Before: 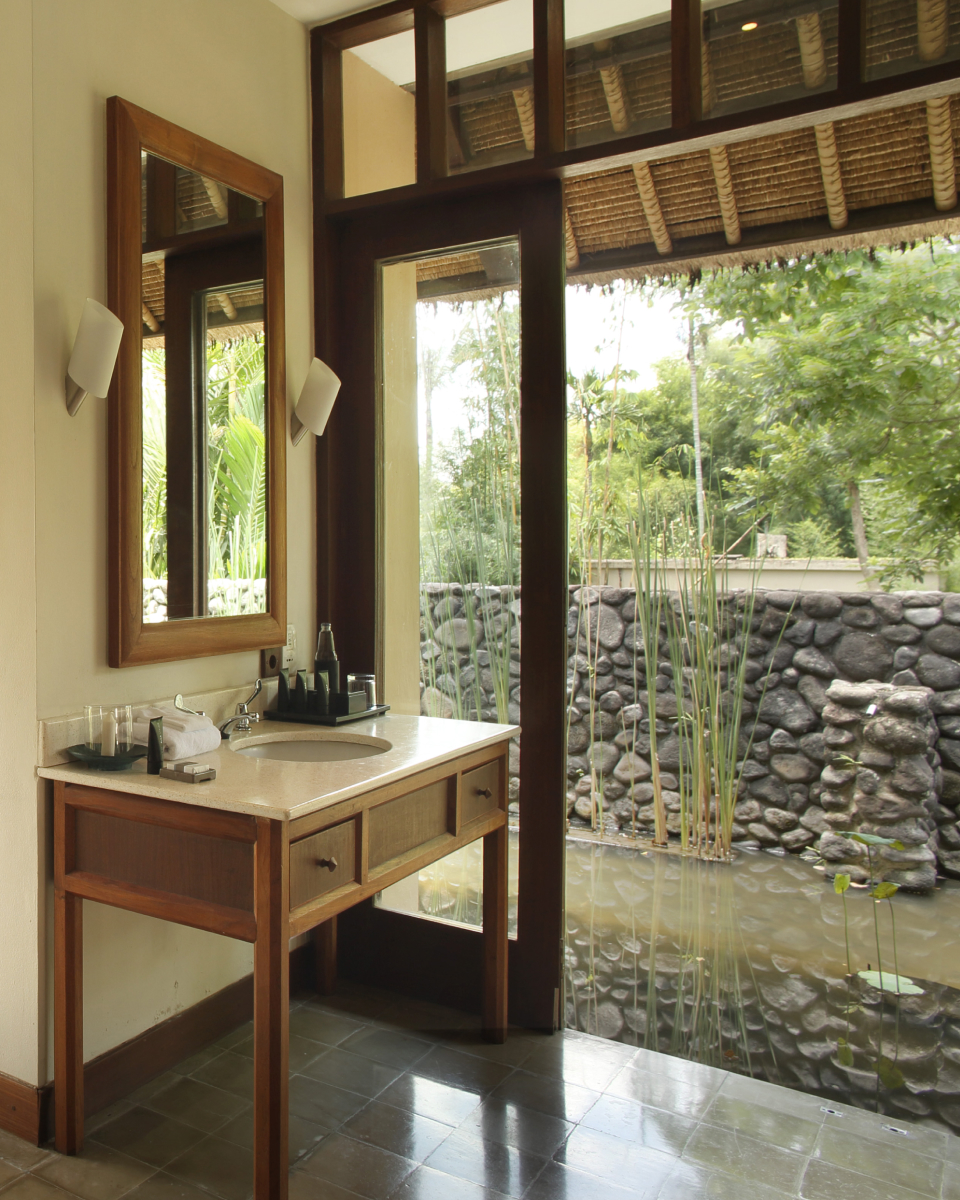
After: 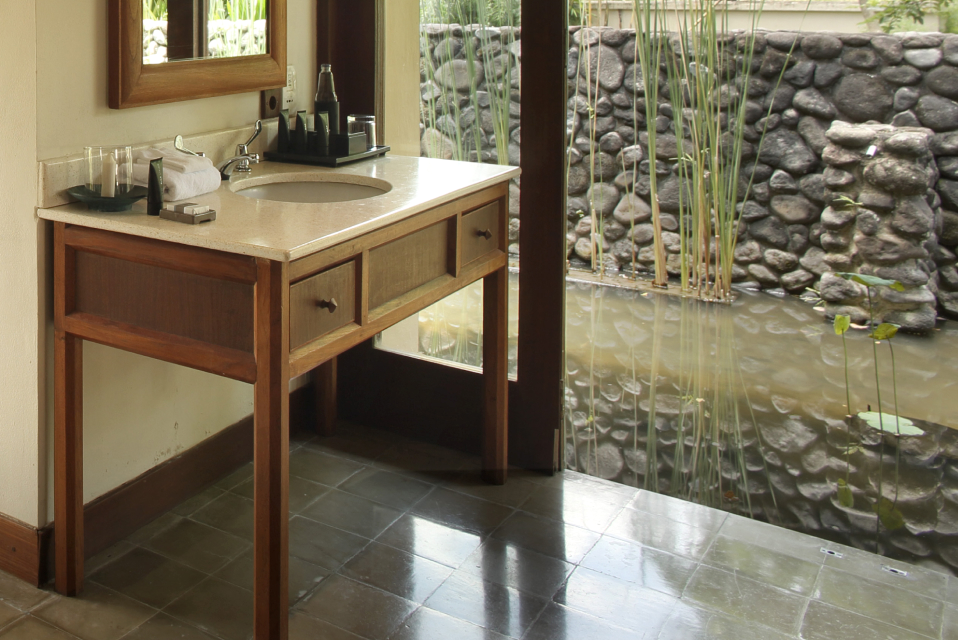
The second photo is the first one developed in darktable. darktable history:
local contrast: mode bilateral grid, contrast 20, coarseness 51, detail 120%, midtone range 0.2
crop and rotate: top 46.647%, right 0.125%
